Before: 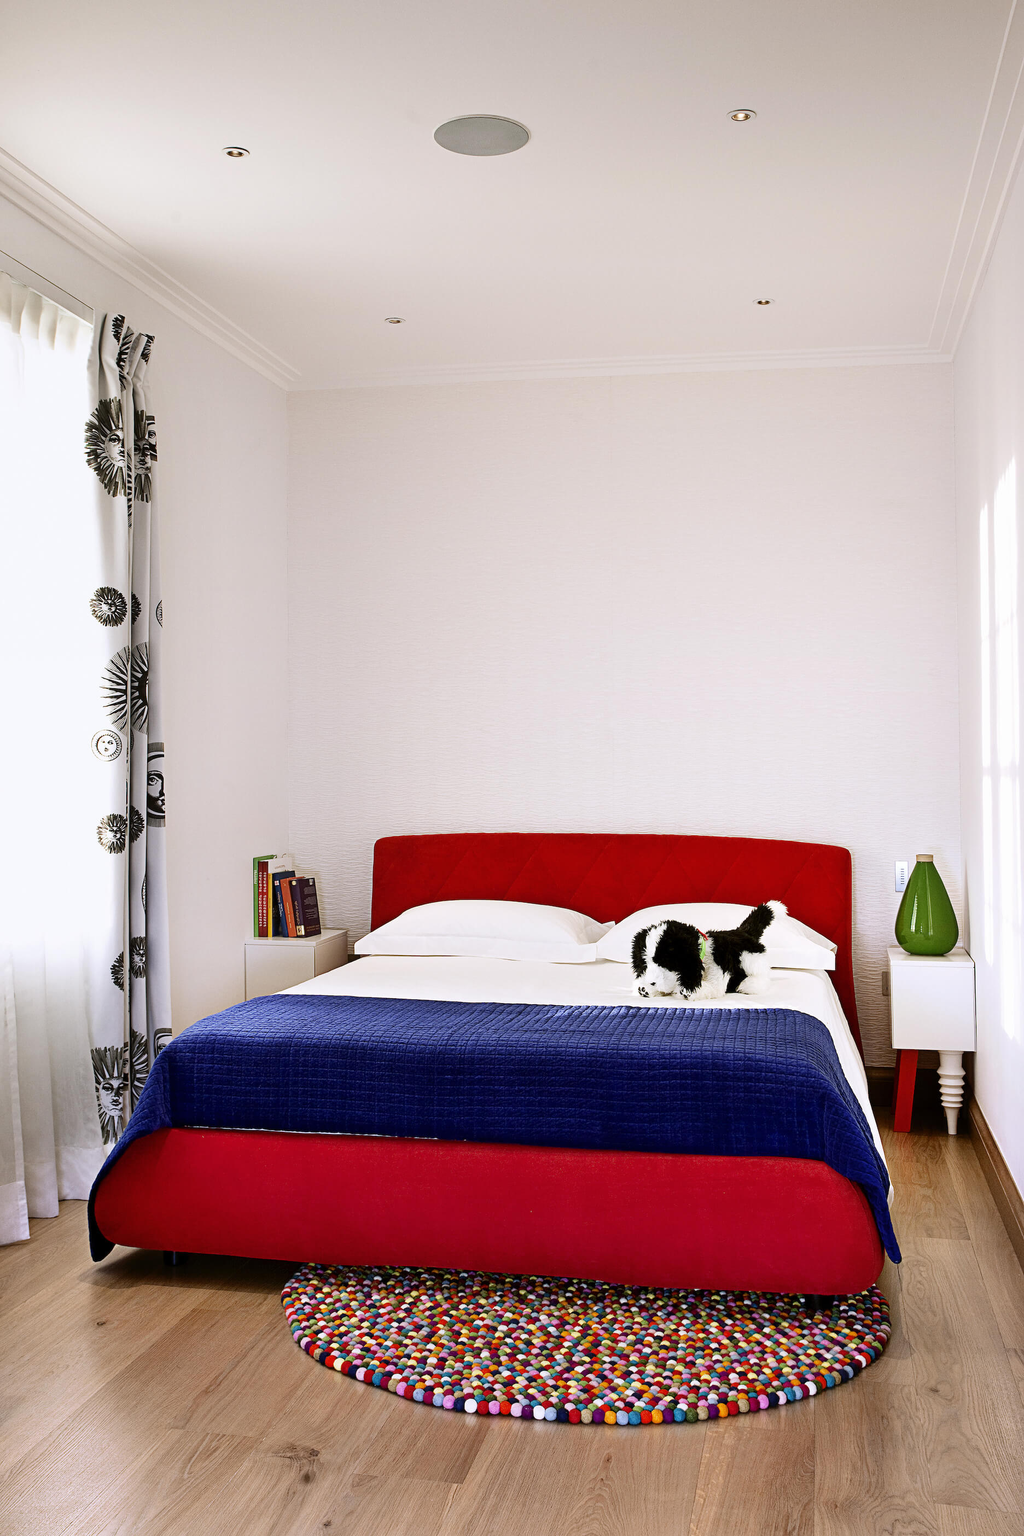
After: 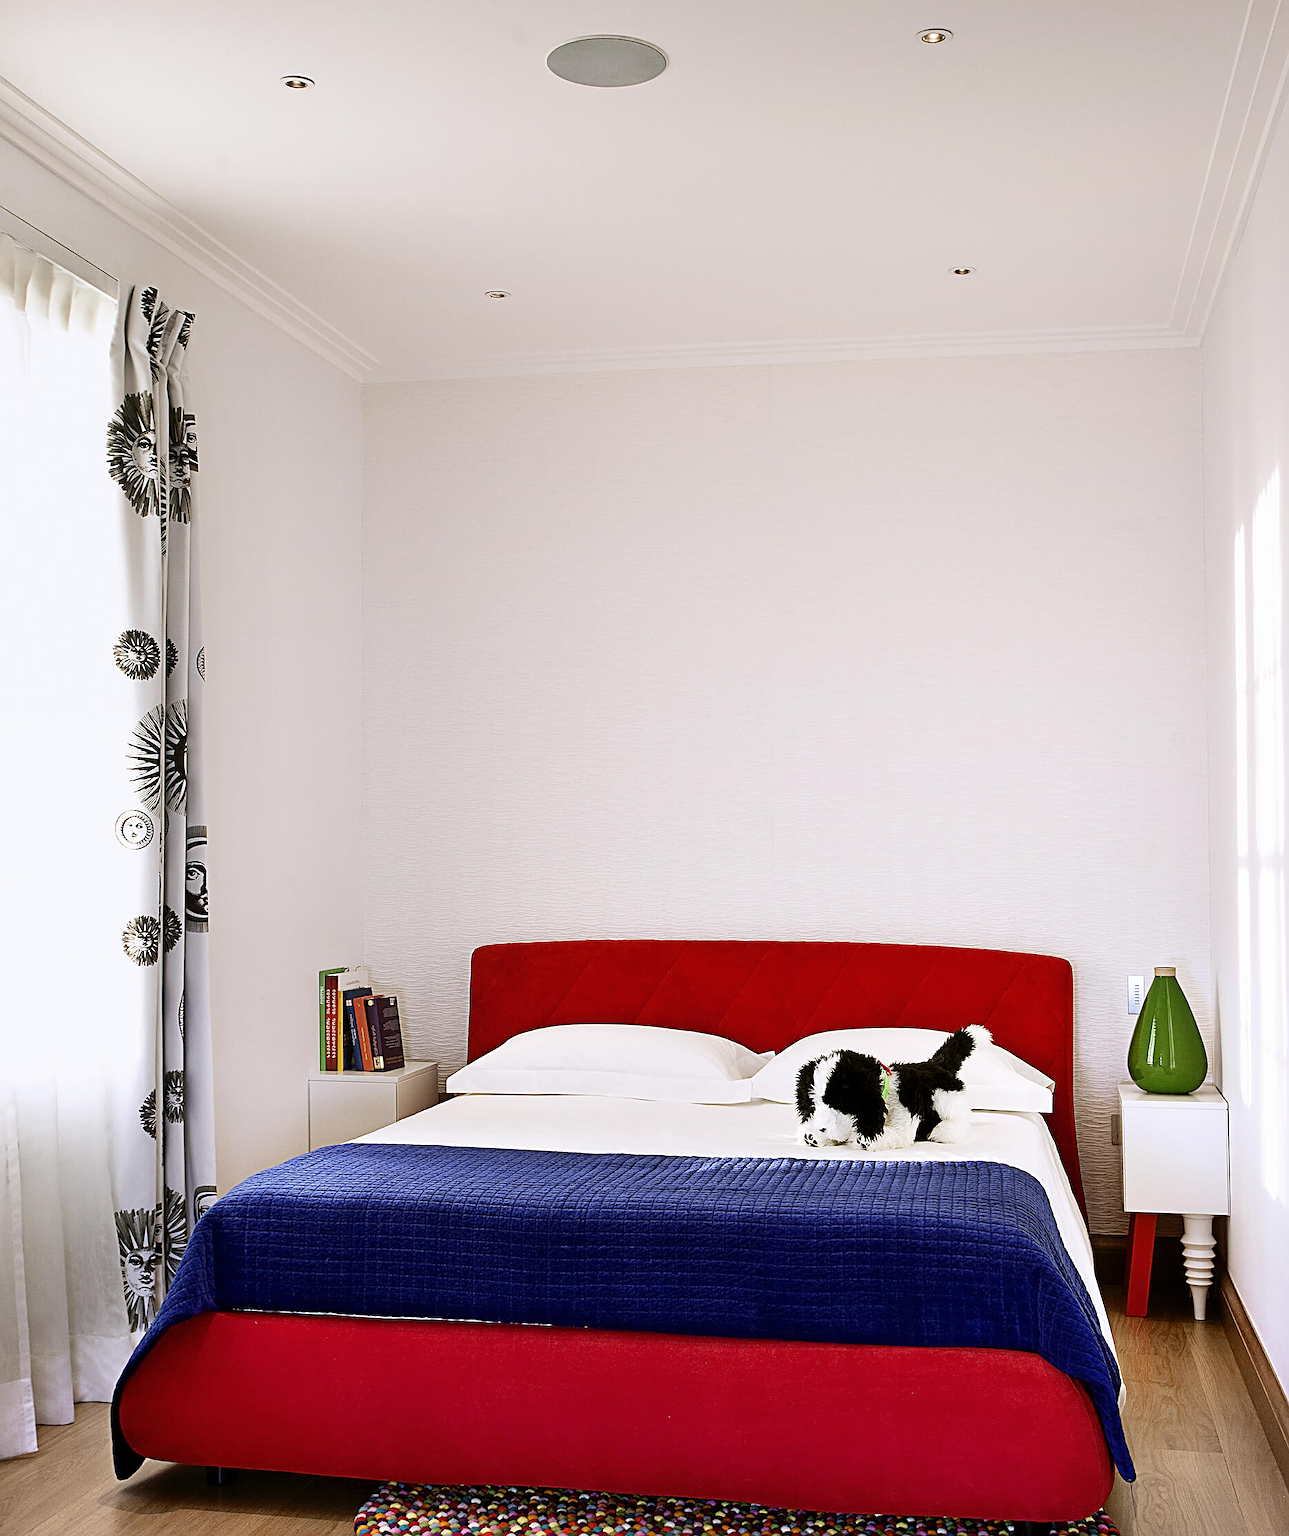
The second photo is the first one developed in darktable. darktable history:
crop and rotate: top 5.667%, bottom 14.937%
sharpen: on, module defaults
